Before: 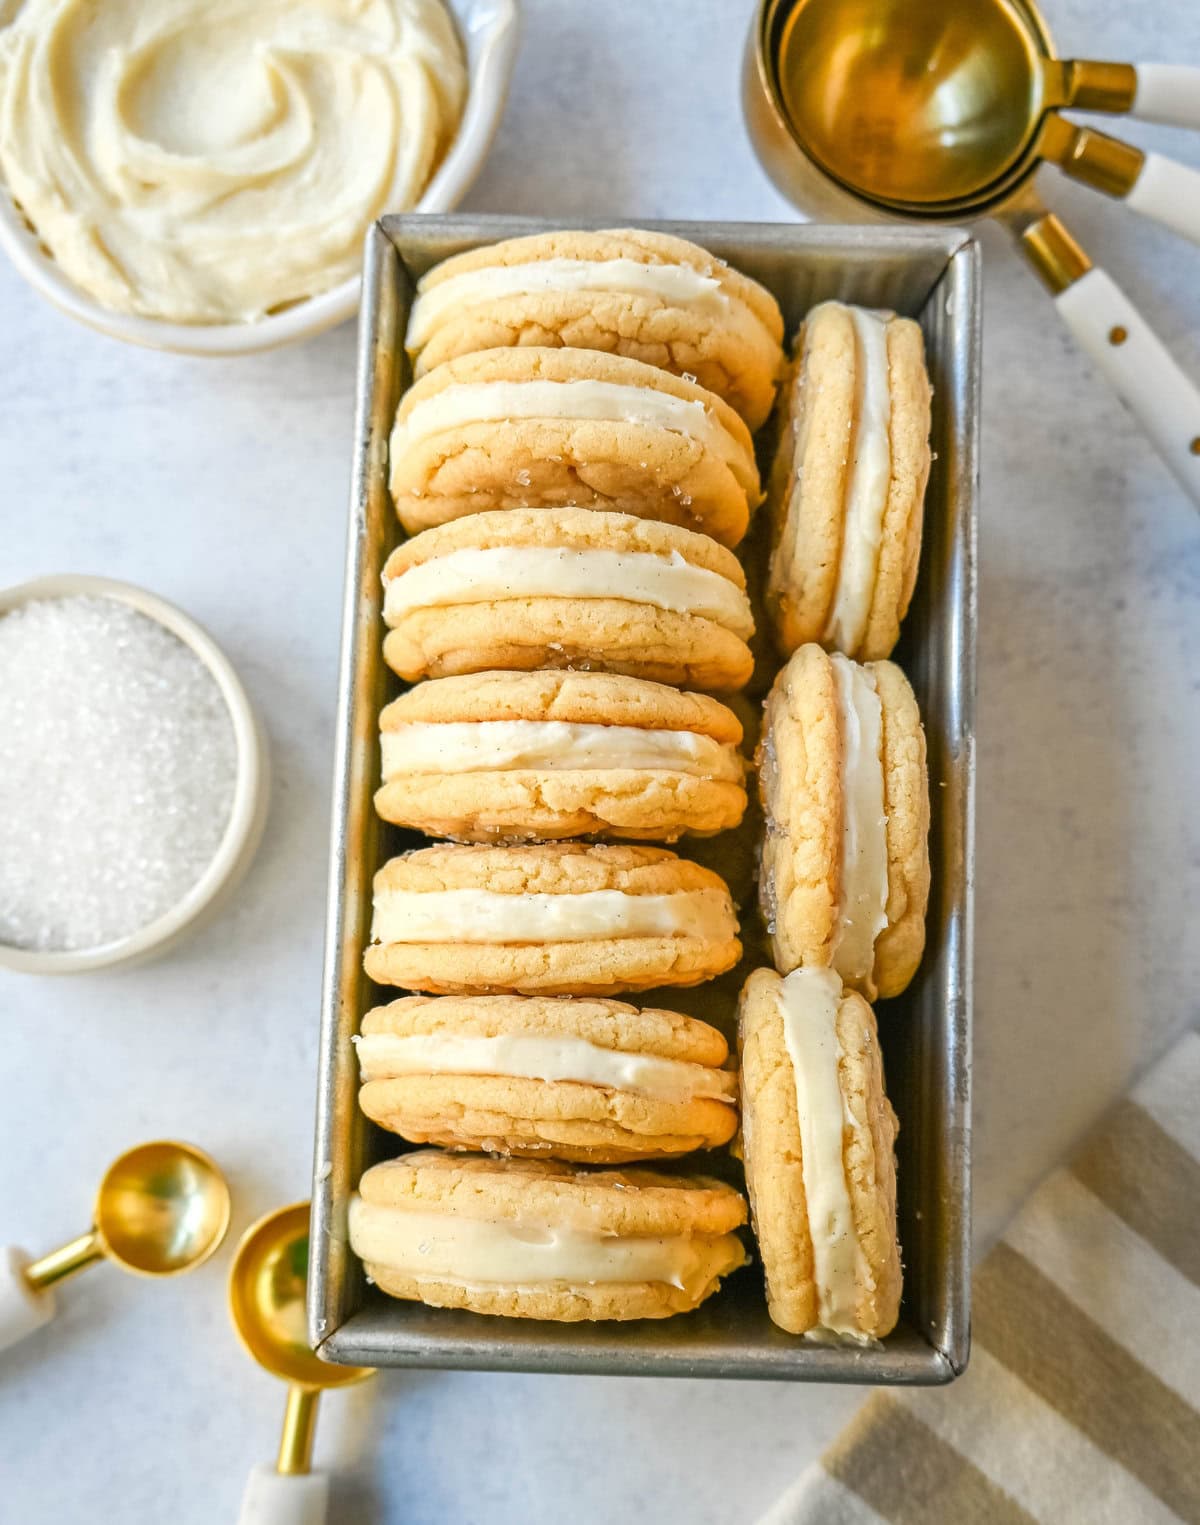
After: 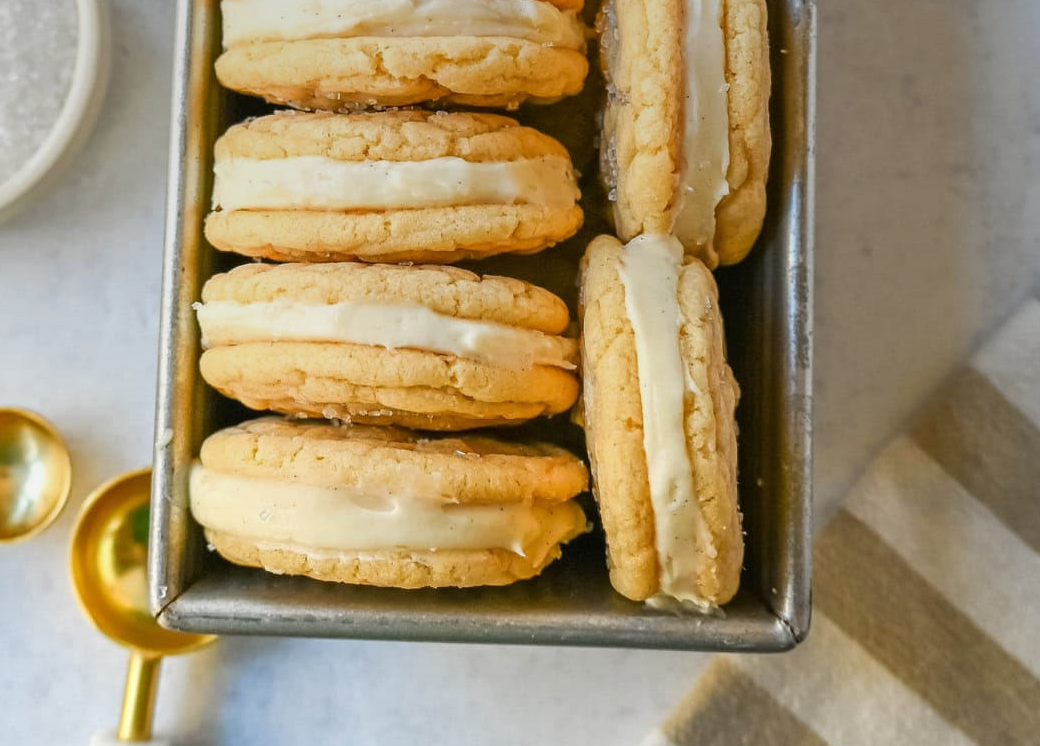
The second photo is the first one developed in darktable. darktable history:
crop and rotate: left 13.306%, top 48.129%, bottom 2.928%
exposure: exposure 0.02 EV, compensate highlight preservation false
graduated density: on, module defaults
